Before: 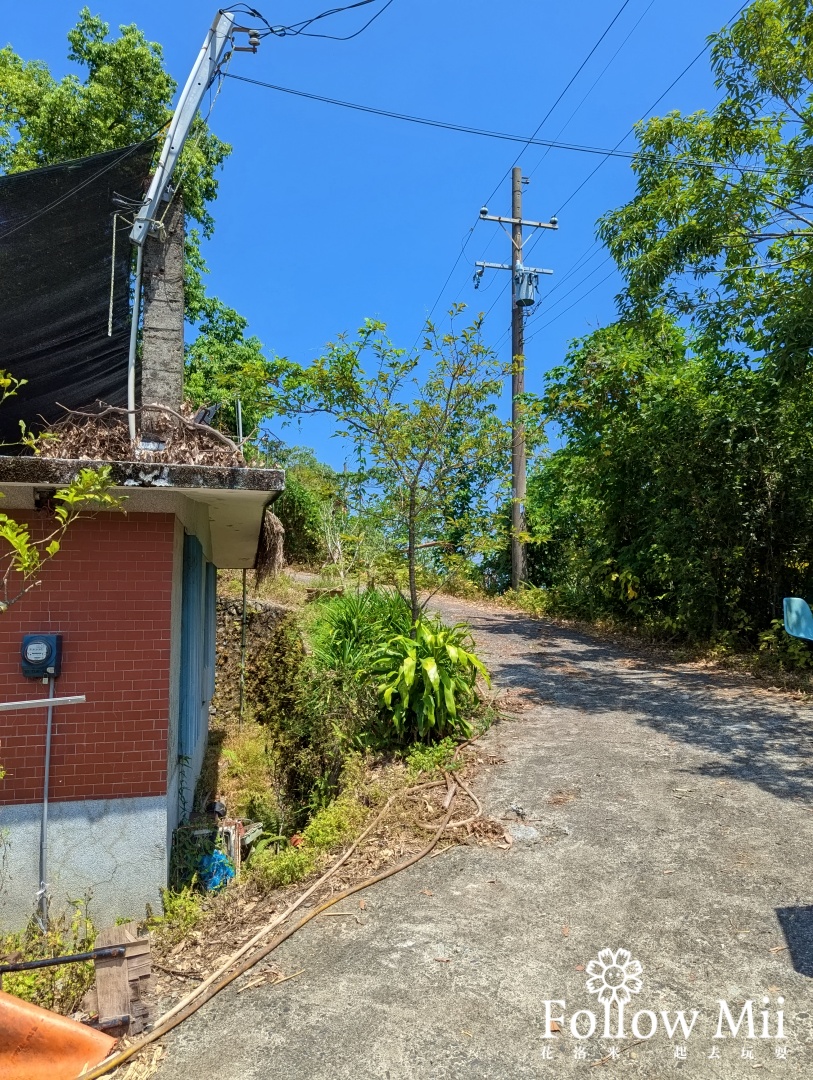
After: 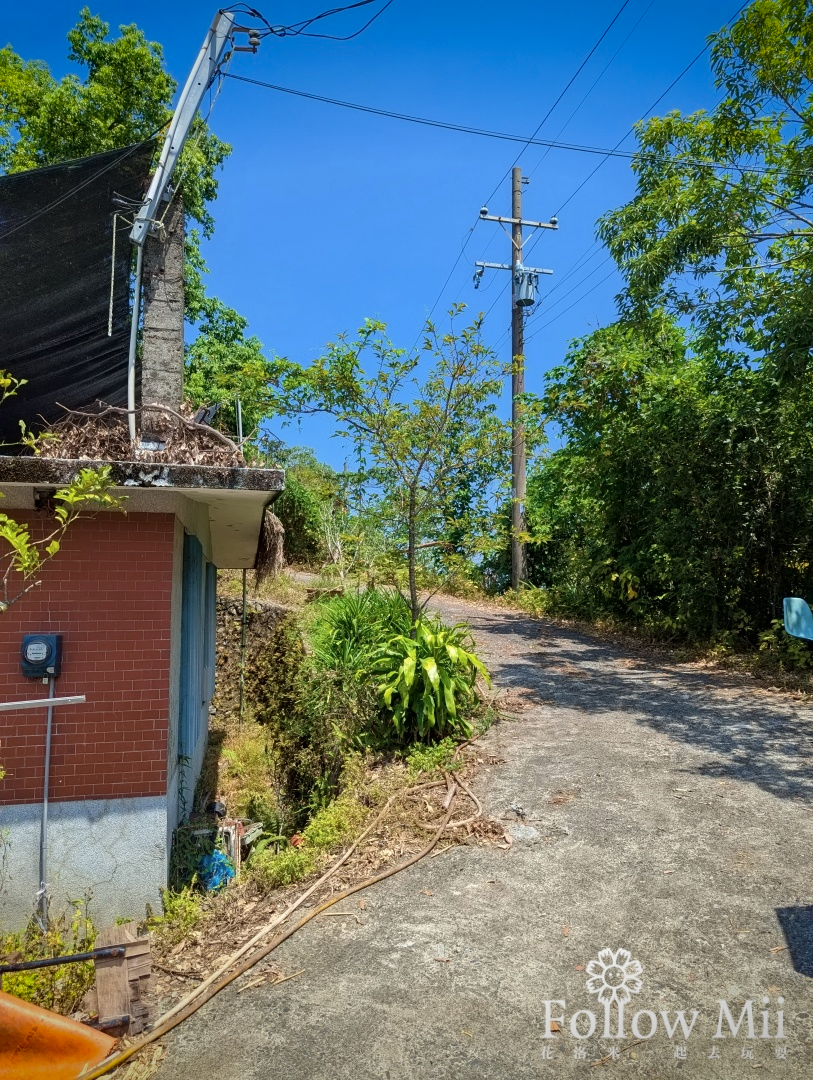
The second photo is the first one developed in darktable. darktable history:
vignetting: fall-off start 100.92%, saturation 0.378, width/height ratio 1.304
contrast brightness saturation: saturation -0.04
